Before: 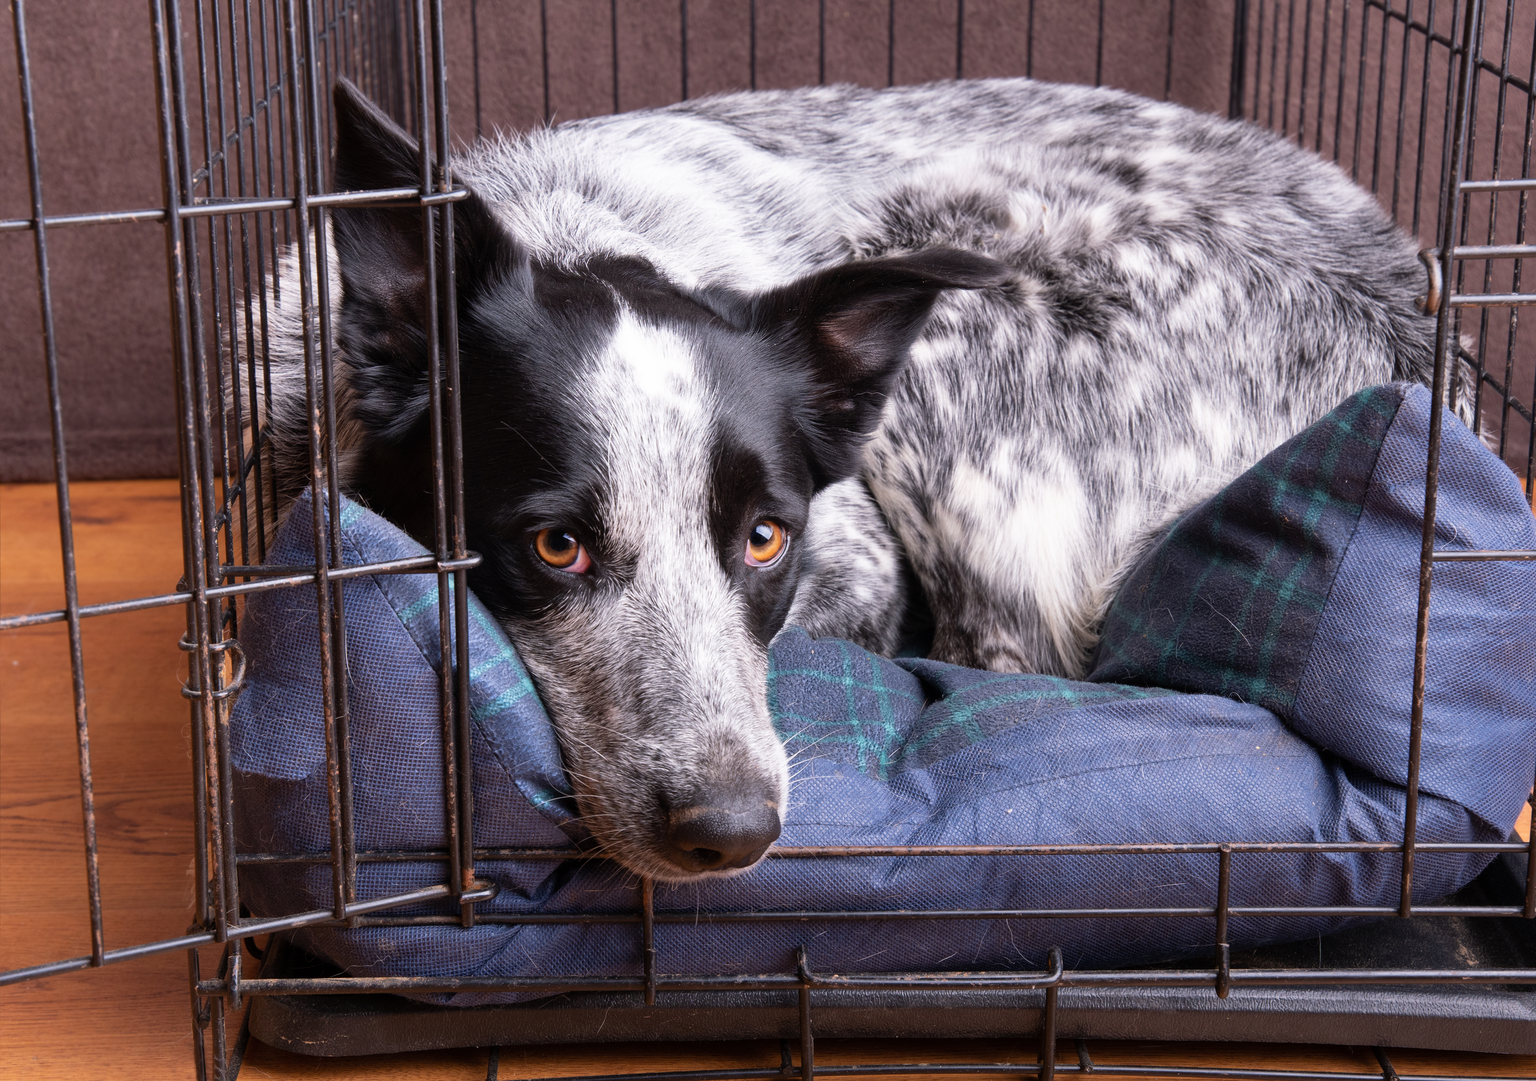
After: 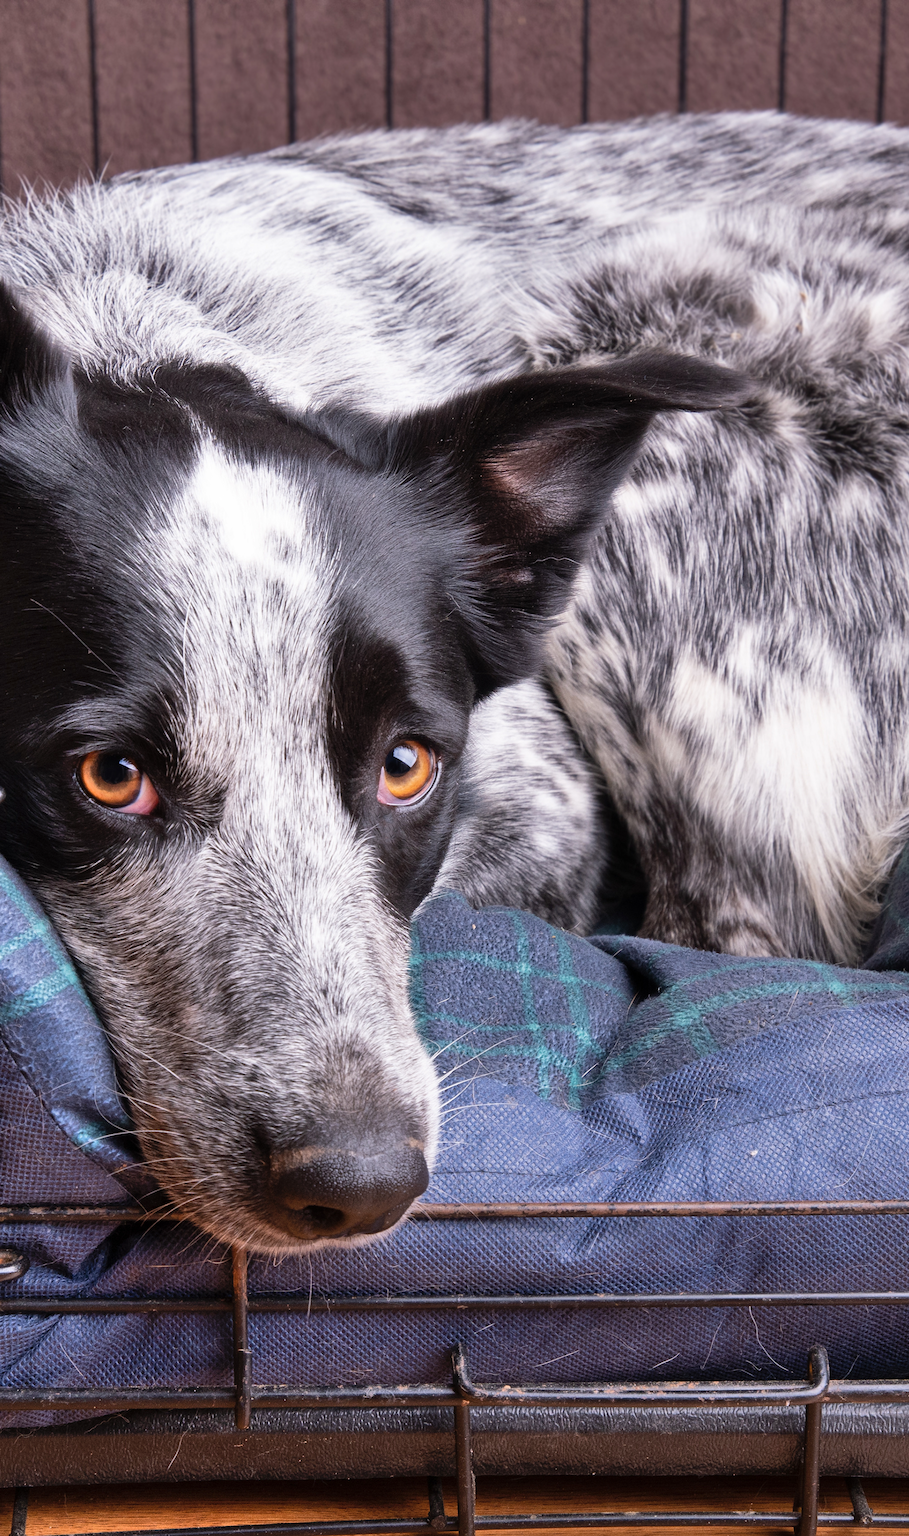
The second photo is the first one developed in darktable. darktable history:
shadows and highlights: soften with gaussian
crop: left 31.229%, right 27.105%
